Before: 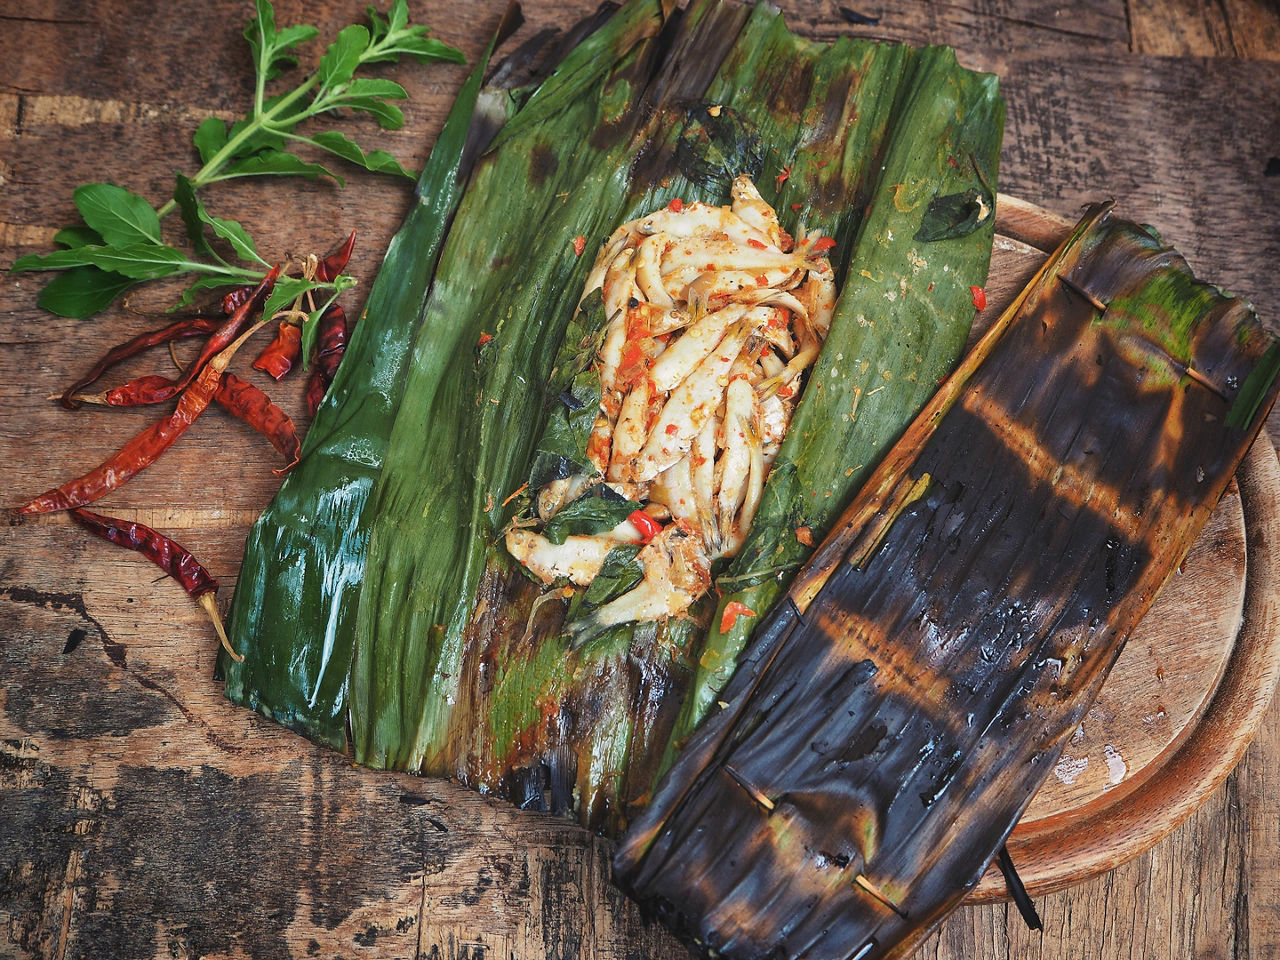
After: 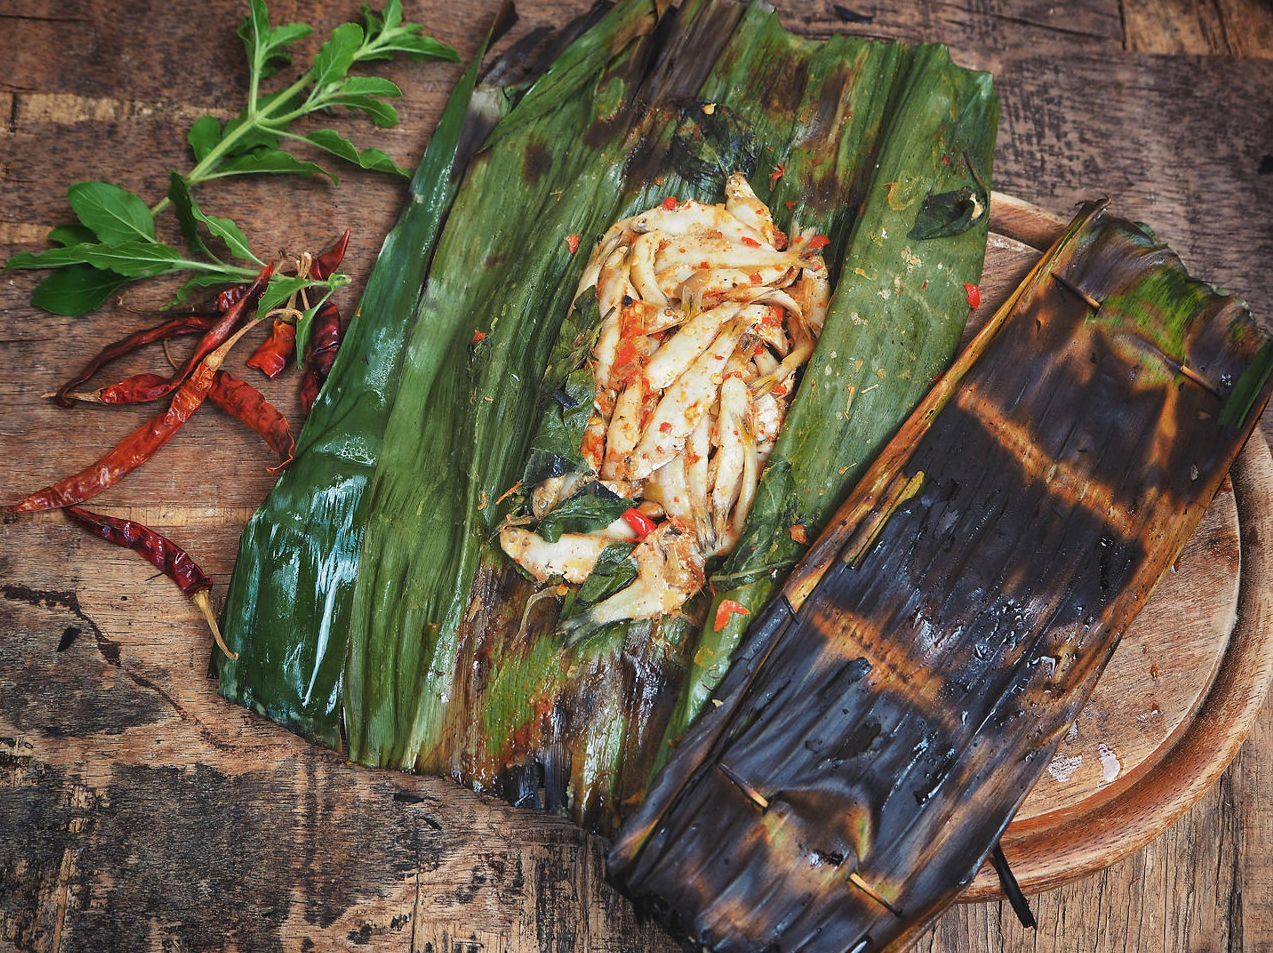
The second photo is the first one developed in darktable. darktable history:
crop and rotate: left 0.528%, top 0.261%, bottom 0.415%
